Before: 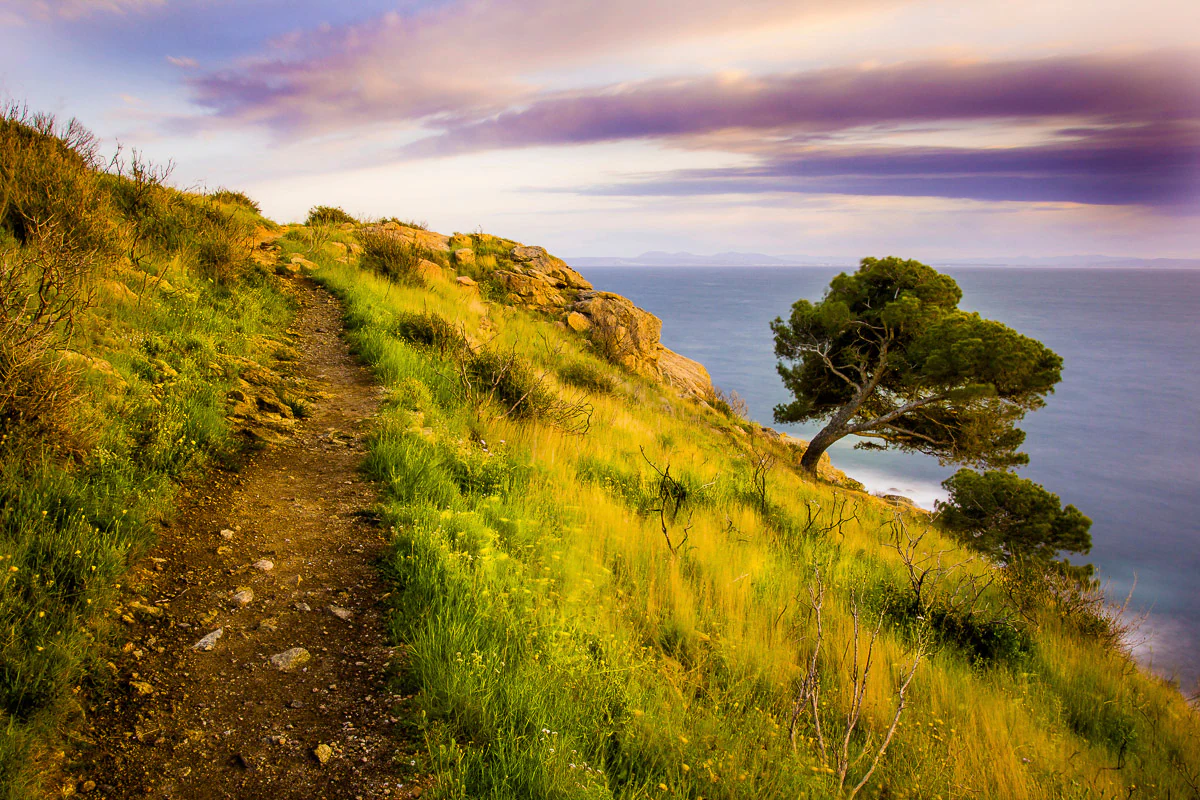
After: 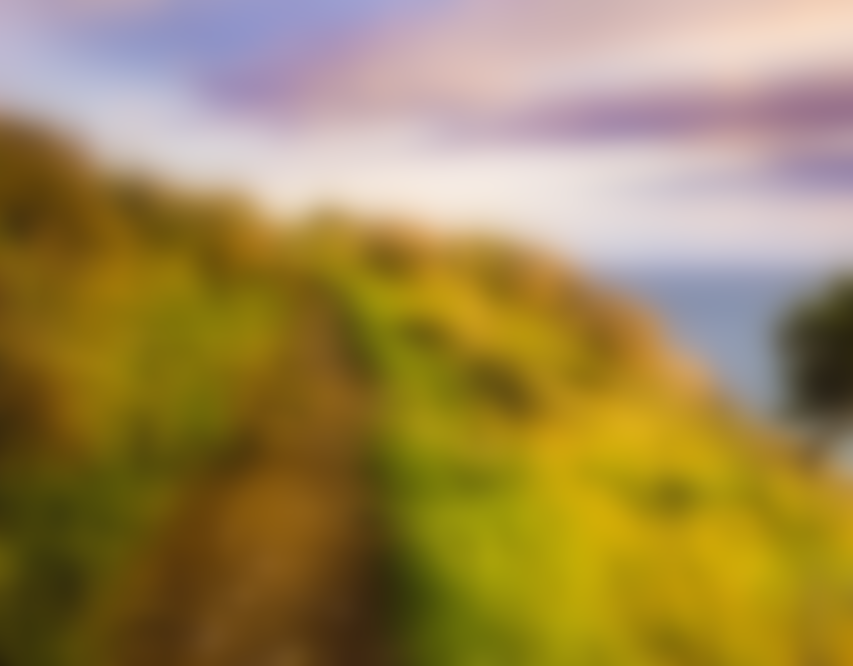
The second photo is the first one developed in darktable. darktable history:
lowpass: radius 16, unbound 0
crop: right 28.885%, bottom 16.626%
